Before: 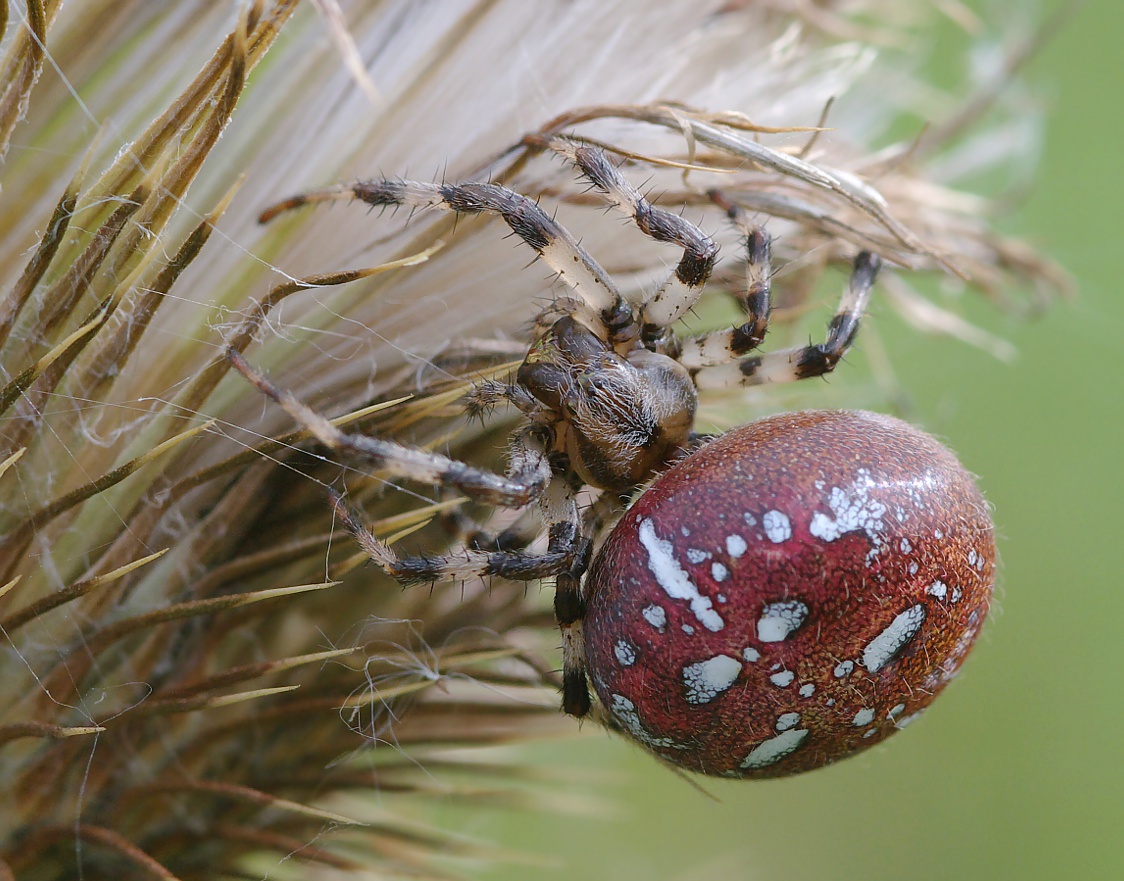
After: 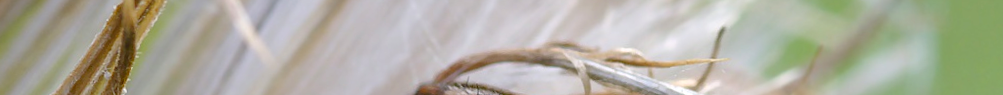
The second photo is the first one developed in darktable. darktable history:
haze removal: compatibility mode true, adaptive false
crop and rotate: left 9.644%, top 9.491%, right 6.021%, bottom 80.509%
contrast brightness saturation: saturation -0.04
rotate and perspective: rotation -4.2°, shear 0.006, automatic cropping off
